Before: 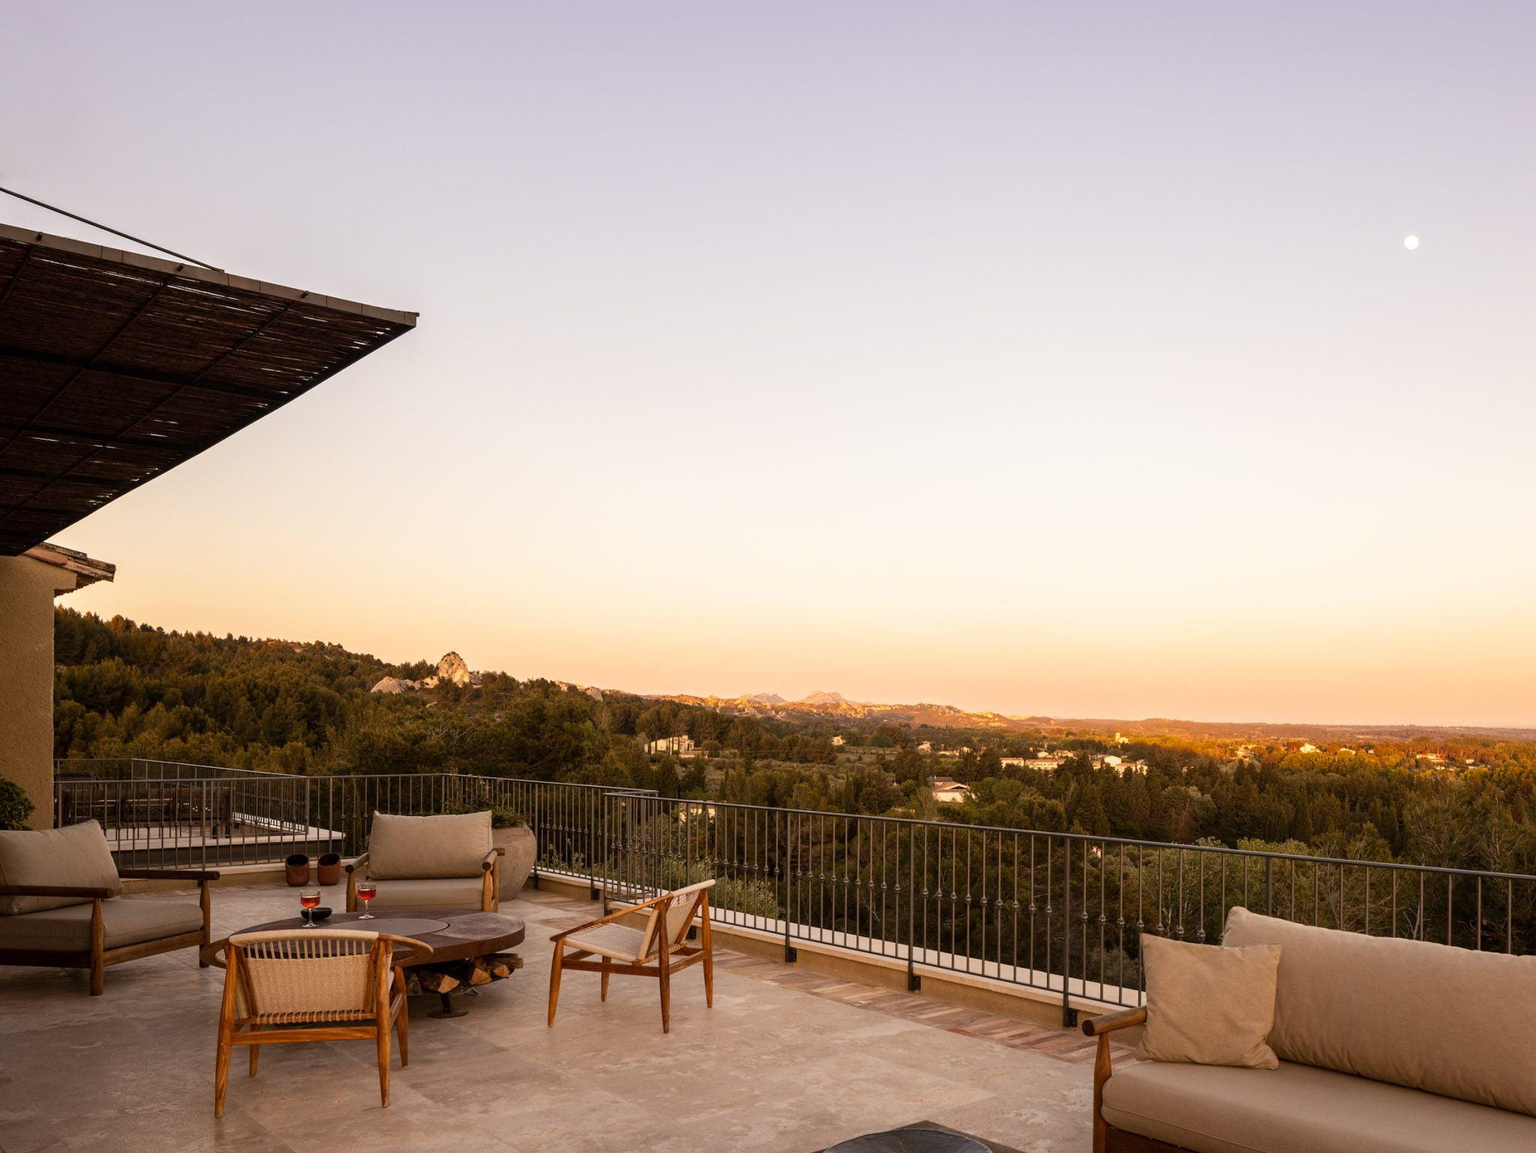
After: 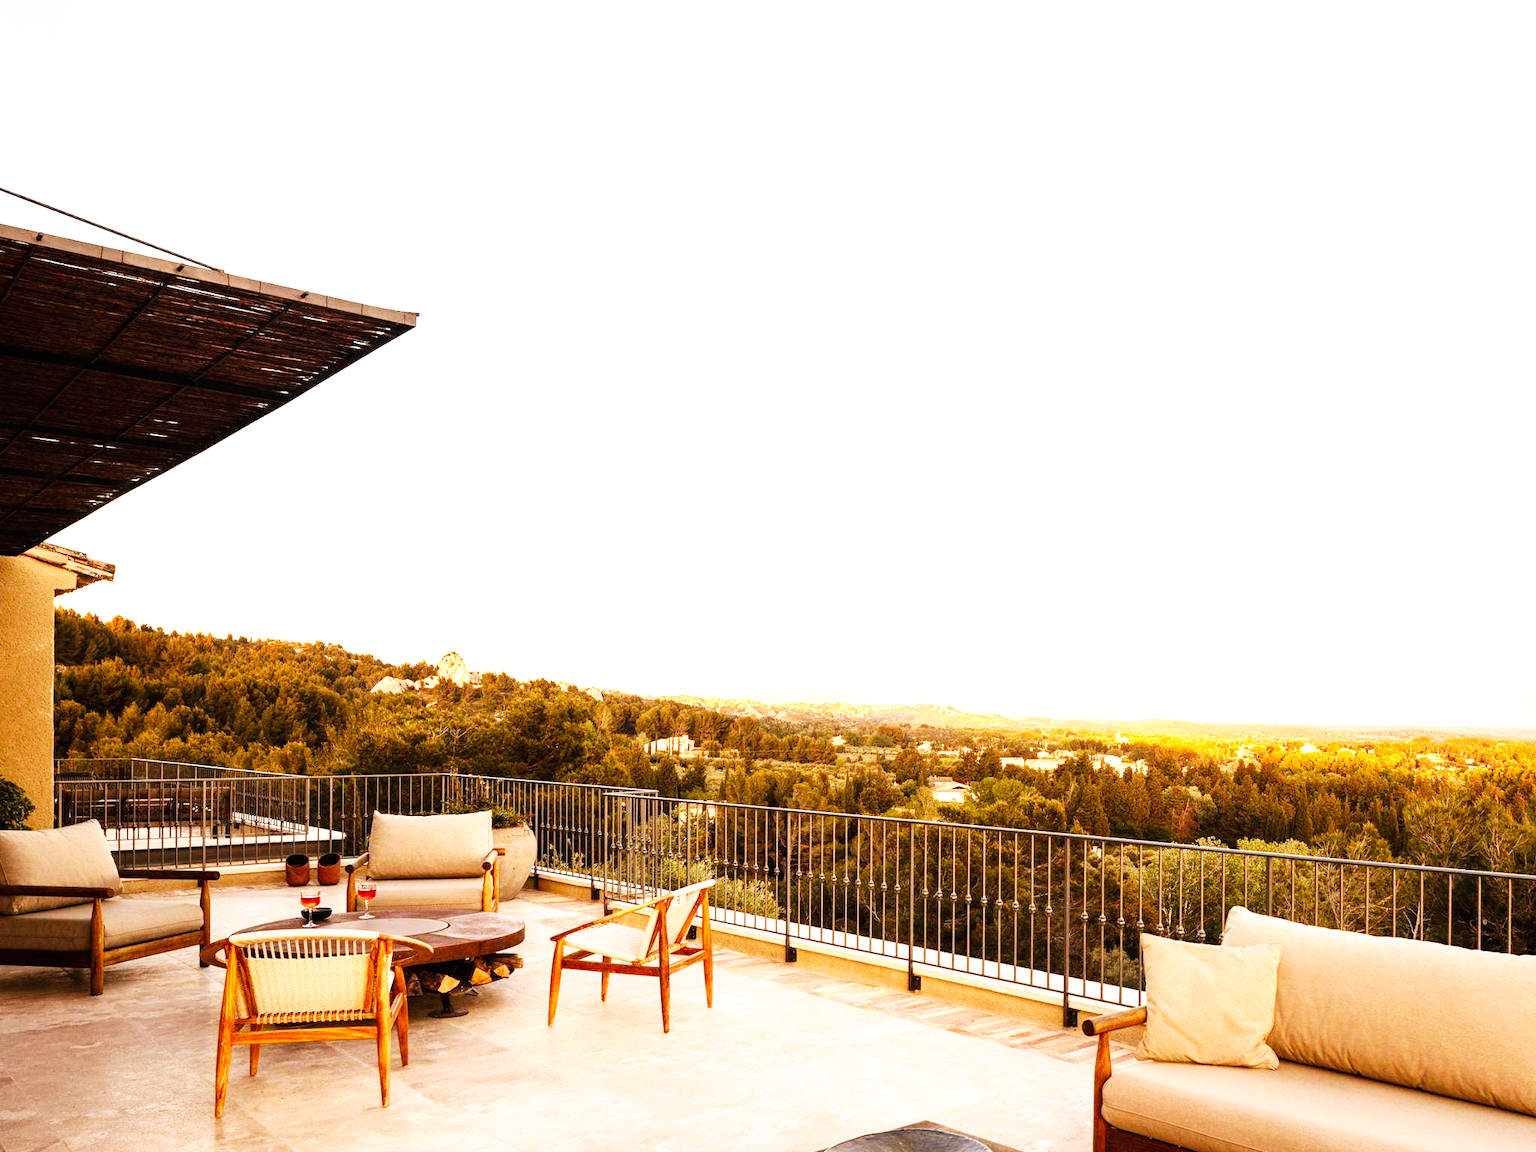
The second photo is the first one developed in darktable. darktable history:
exposure: black level correction 0, exposure 0.947 EV, compensate highlight preservation false
base curve: curves: ch0 [(0, 0) (0.007, 0.004) (0.027, 0.03) (0.046, 0.07) (0.207, 0.54) (0.442, 0.872) (0.673, 0.972) (1, 1)], preserve colors none
